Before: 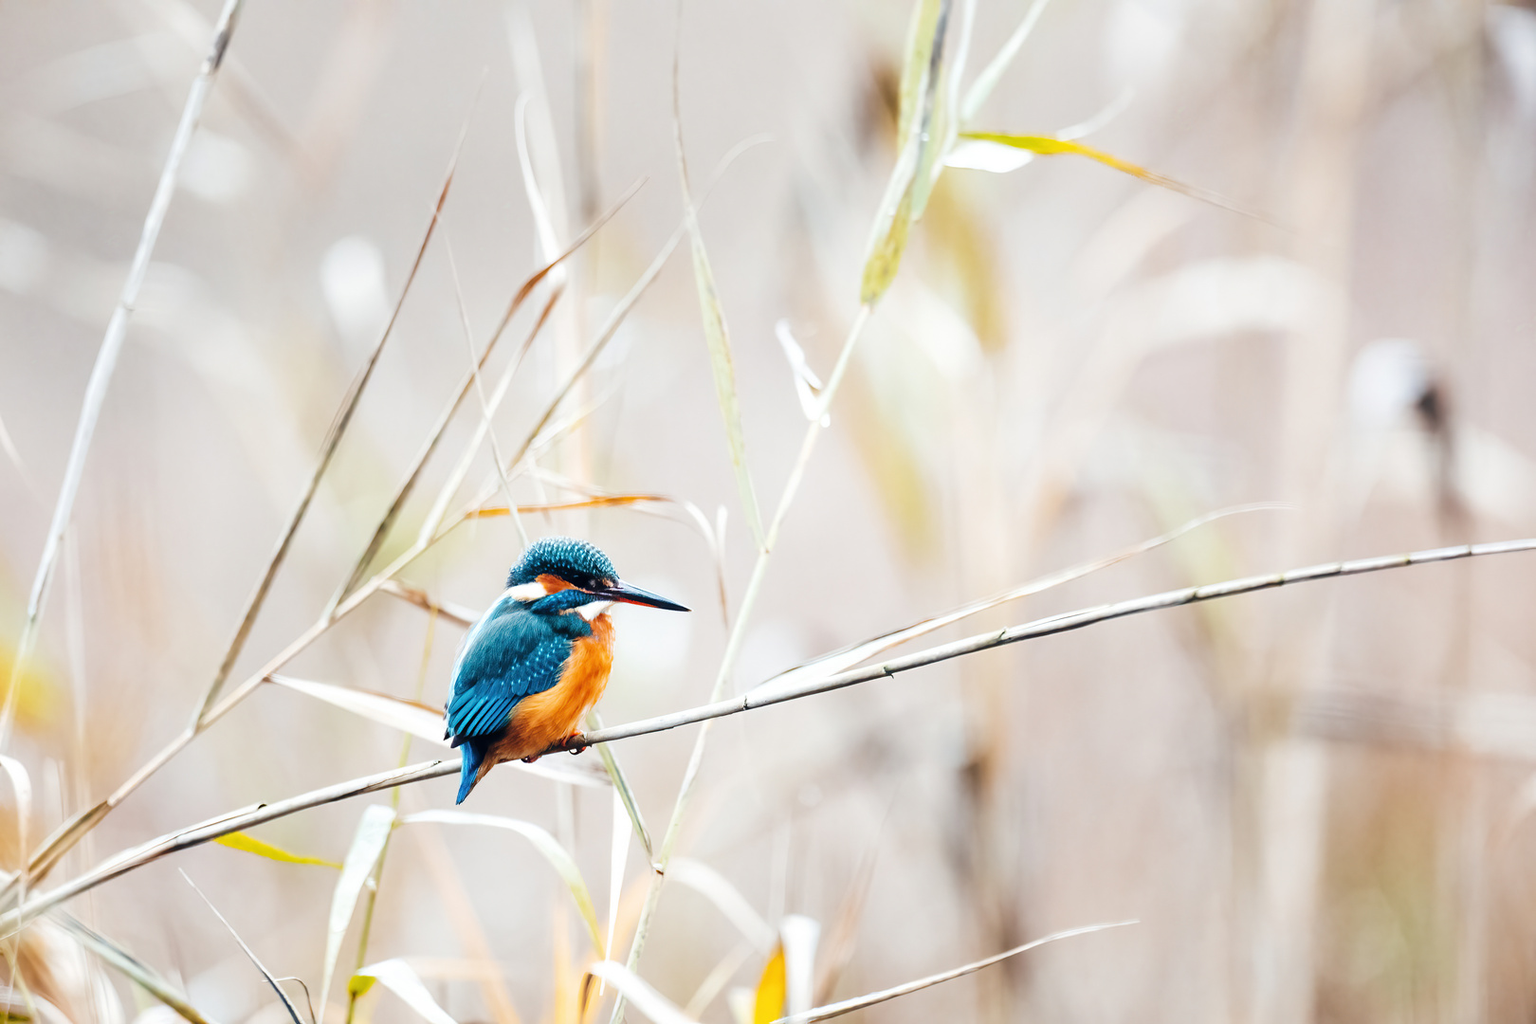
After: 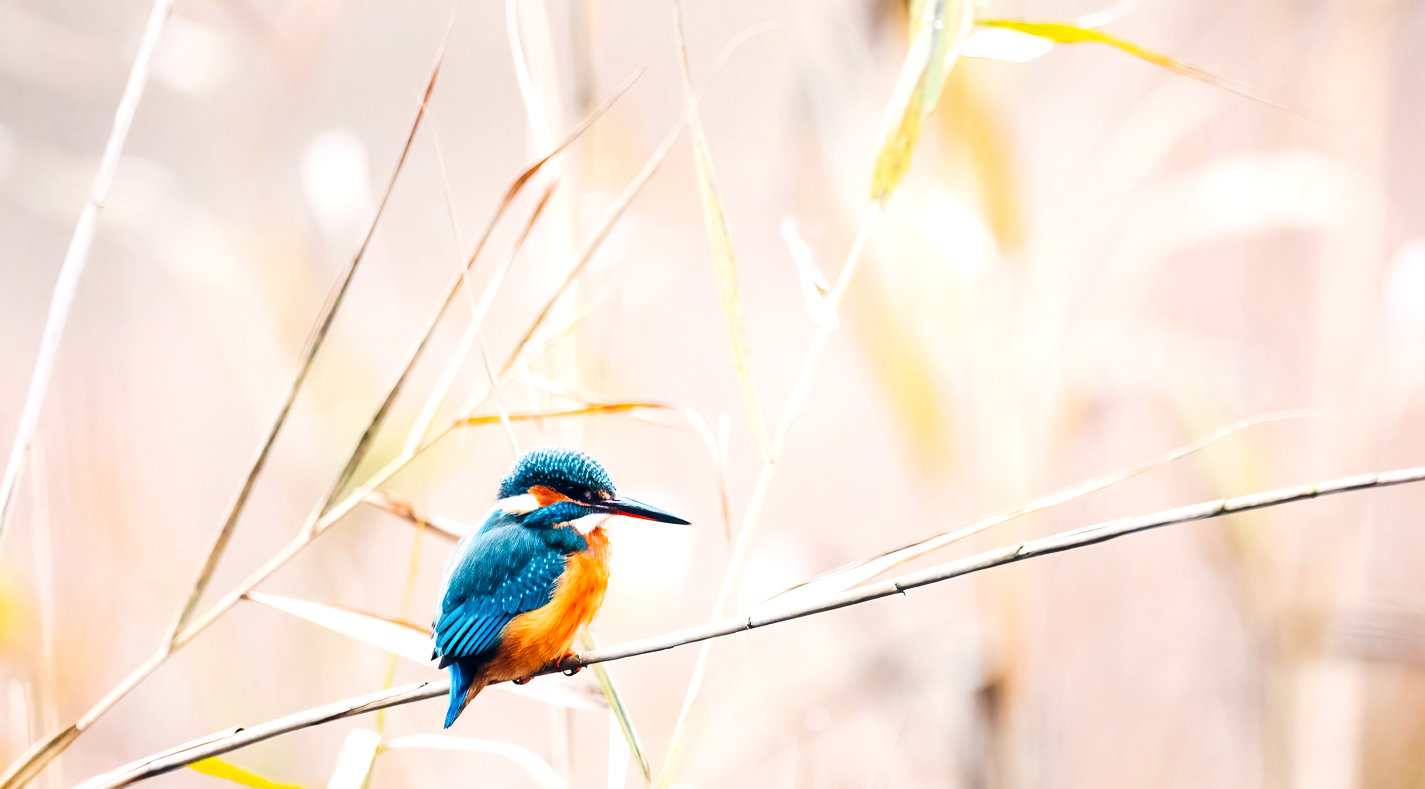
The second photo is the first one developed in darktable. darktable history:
crop and rotate: left 2.341%, top 11.185%, right 9.679%, bottom 15.691%
shadows and highlights: shadows -28.85, highlights 30.63
color correction: highlights a* 3.37, highlights b* 2.12, saturation 1.16
exposure: exposure 0.228 EV, compensate exposure bias true, compensate highlight preservation false
